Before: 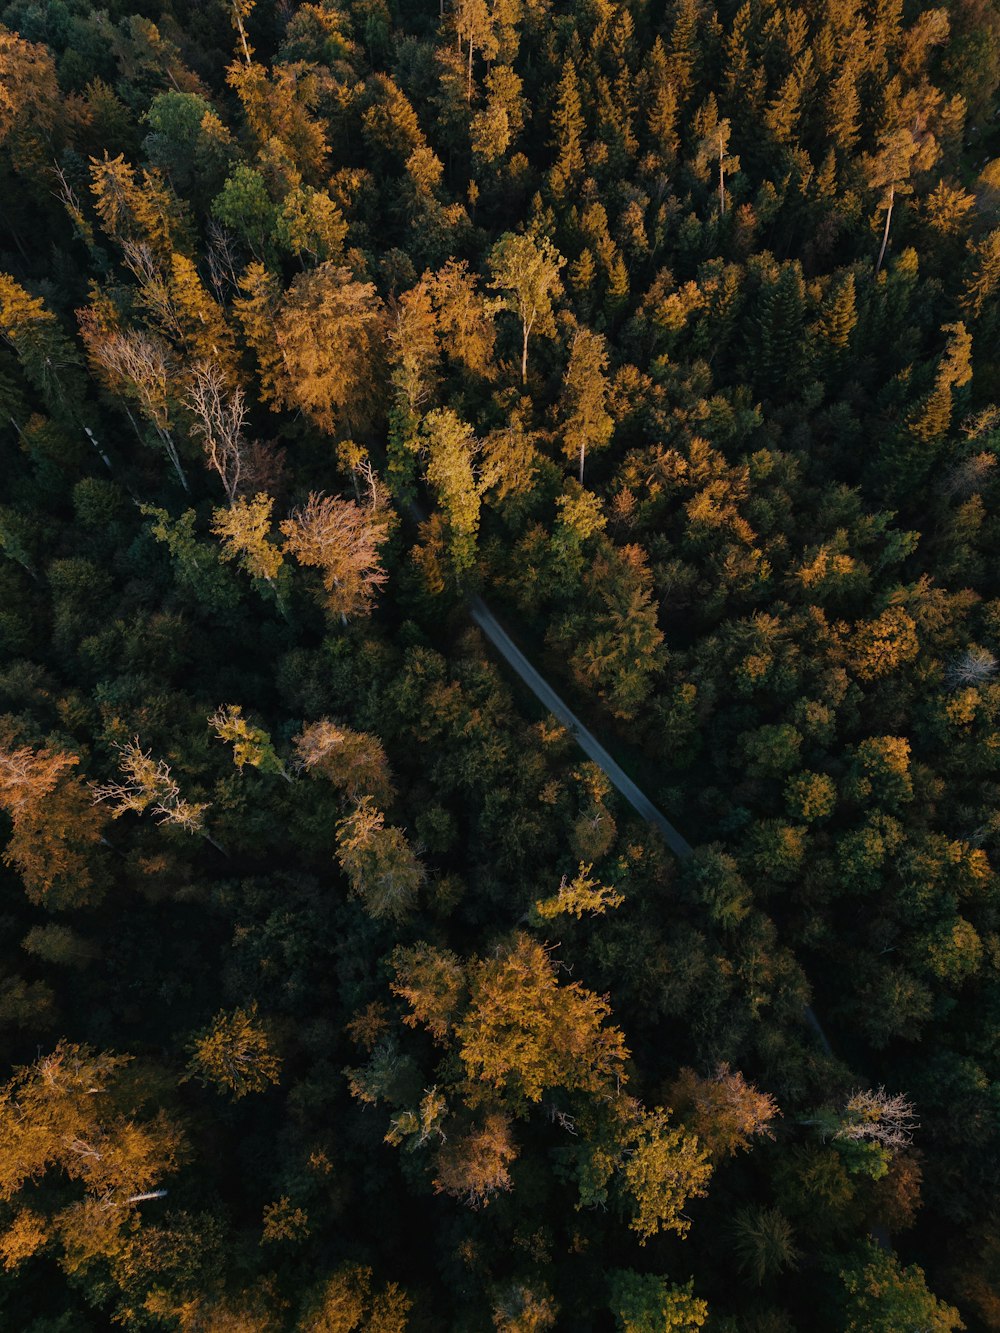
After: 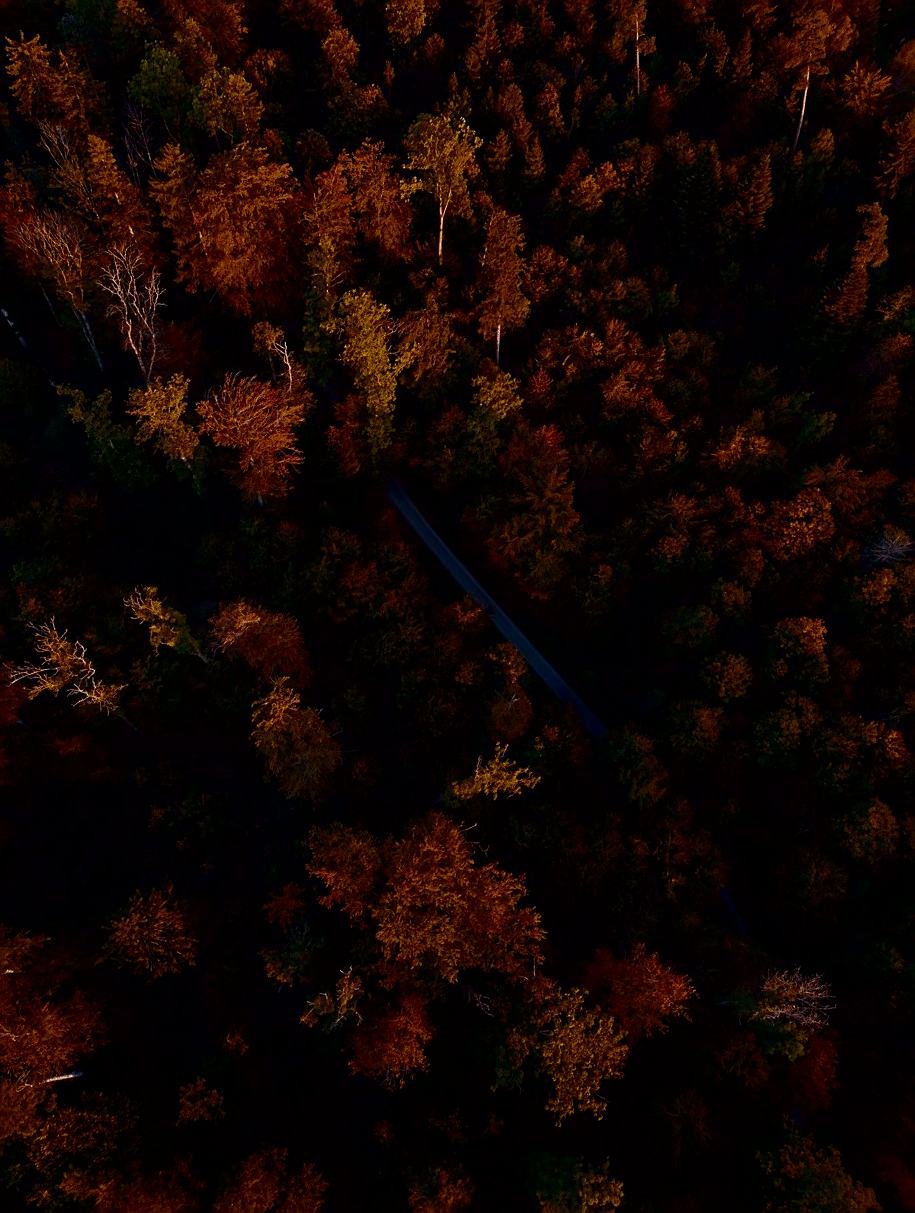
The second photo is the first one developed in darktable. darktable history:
contrast brightness saturation: brightness -0.528
sharpen: on, module defaults
color balance rgb: power › luminance -7.693%, power › chroma 1.336%, power › hue 330.36°, linear chroma grading › shadows 10.15%, linear chroma grading › highlights 10.084%, linear chroma grading › global chroma 15.635%, linear chroma grading › mid-tones 14.627%, perceptual saturation grading › global saturation 19.702%
crop and rotate: left 8.44%, top 8.946%
